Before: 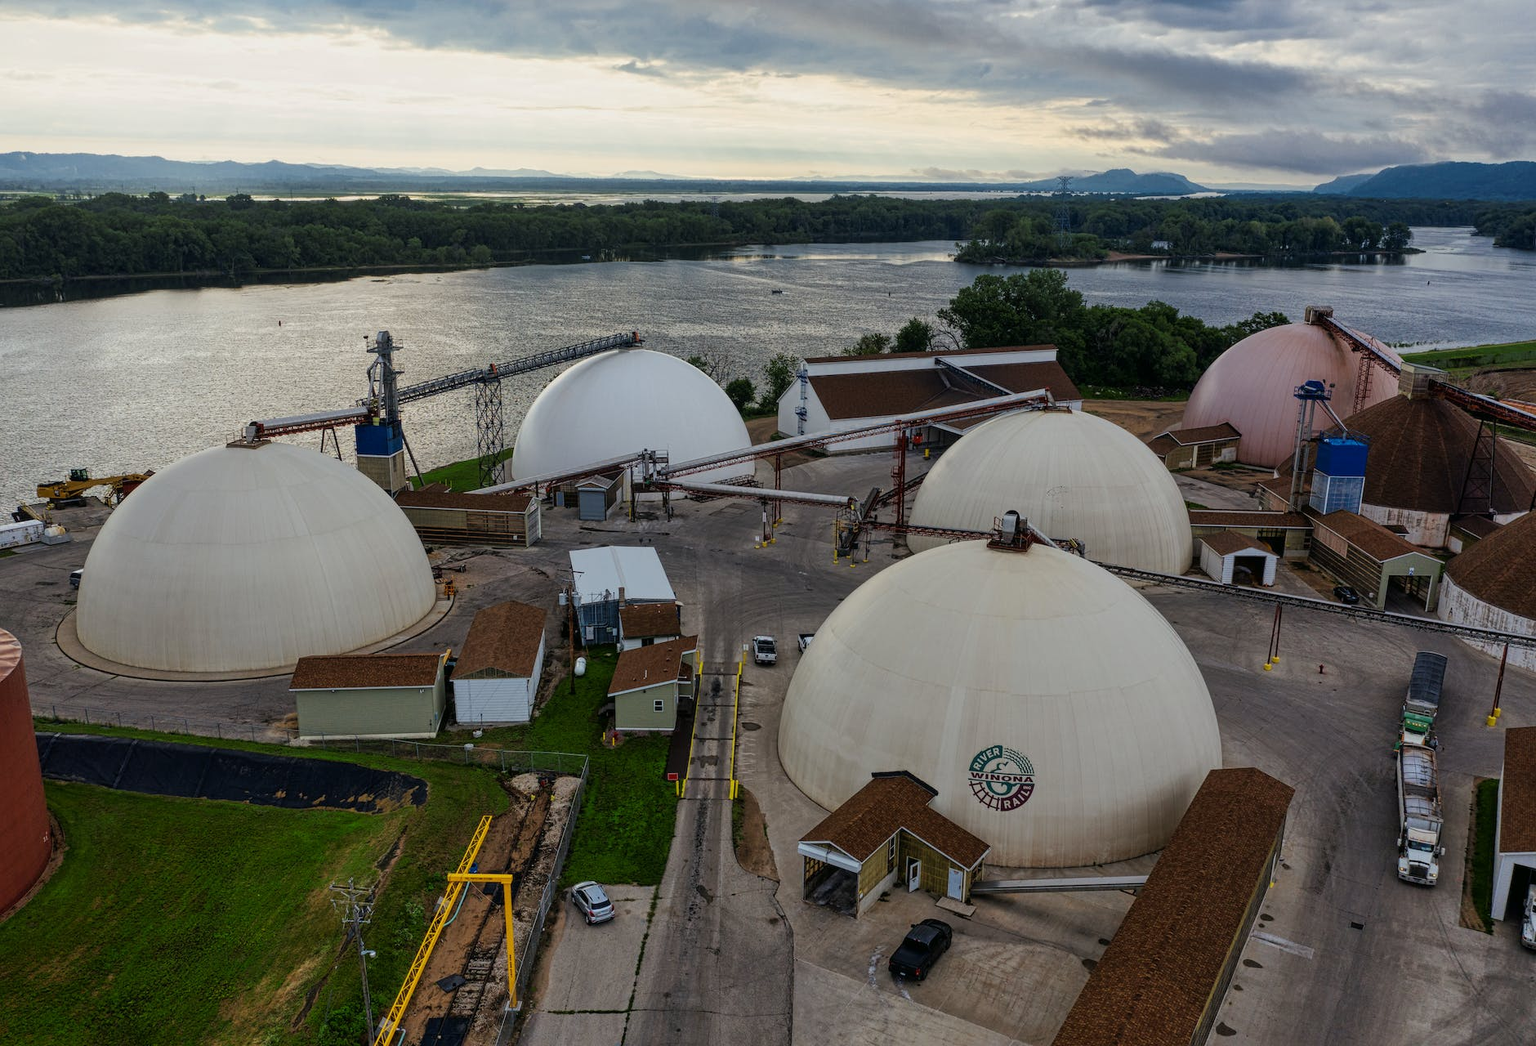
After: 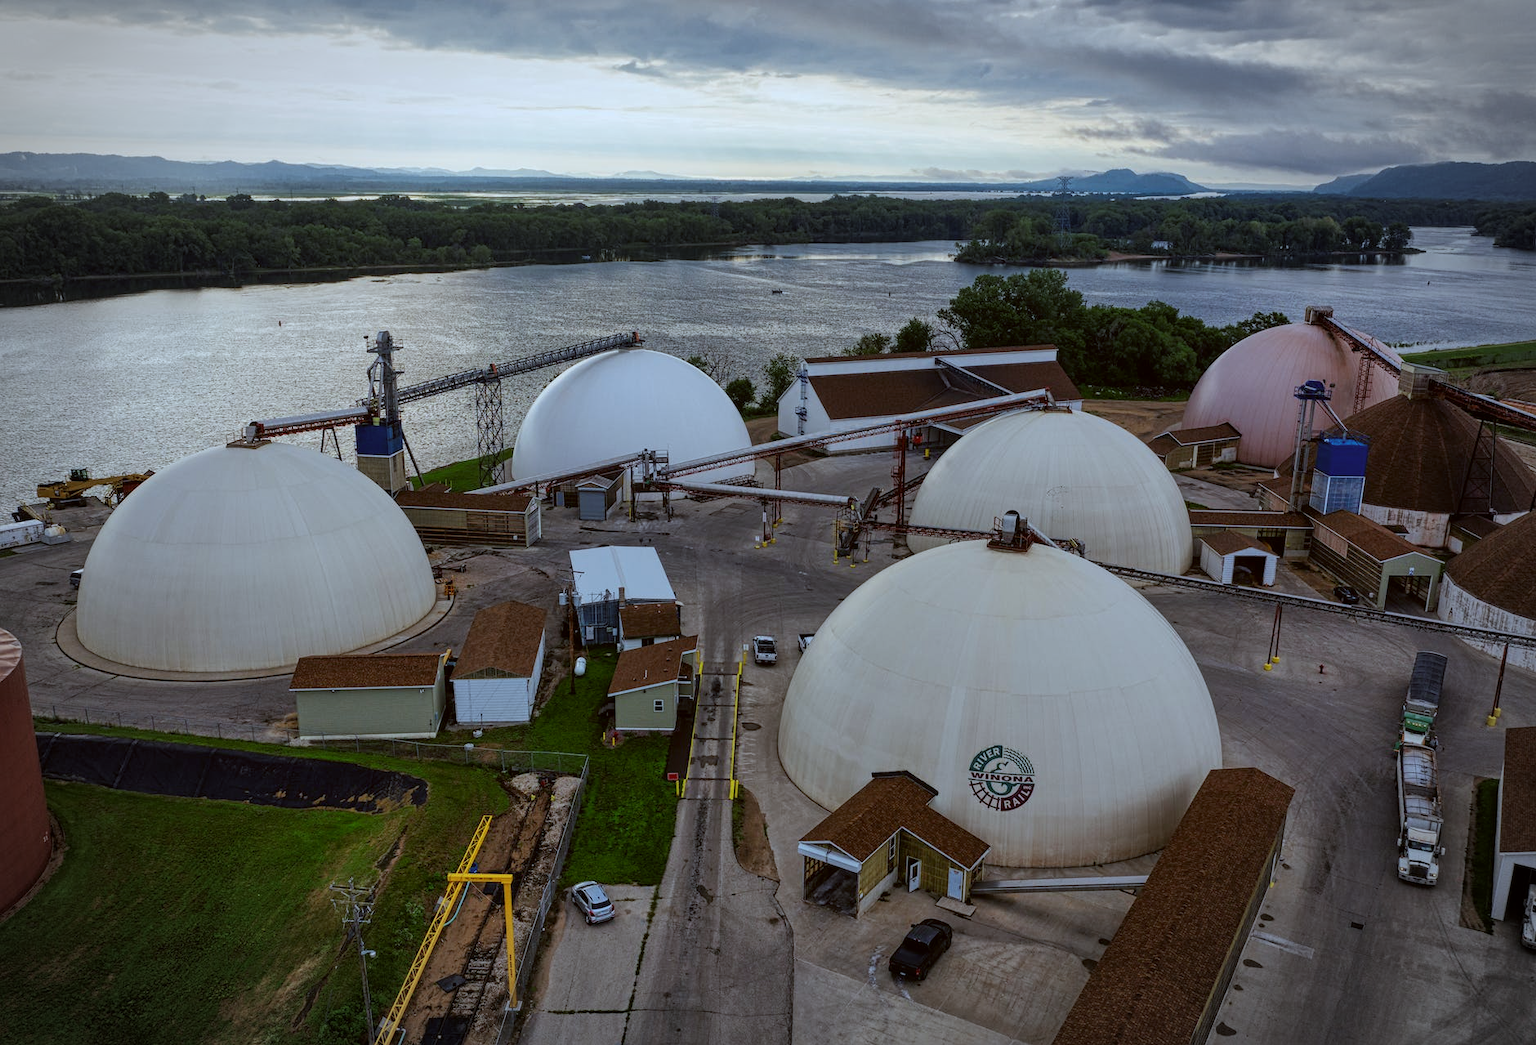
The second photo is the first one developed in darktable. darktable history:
white balance: red 0.954, blue 1.079
vignetting: automatic ratio true
color correction: highlights a* -3.28, highlights b* -6.24, shadows a* 3.1, shadows b* 5.19
